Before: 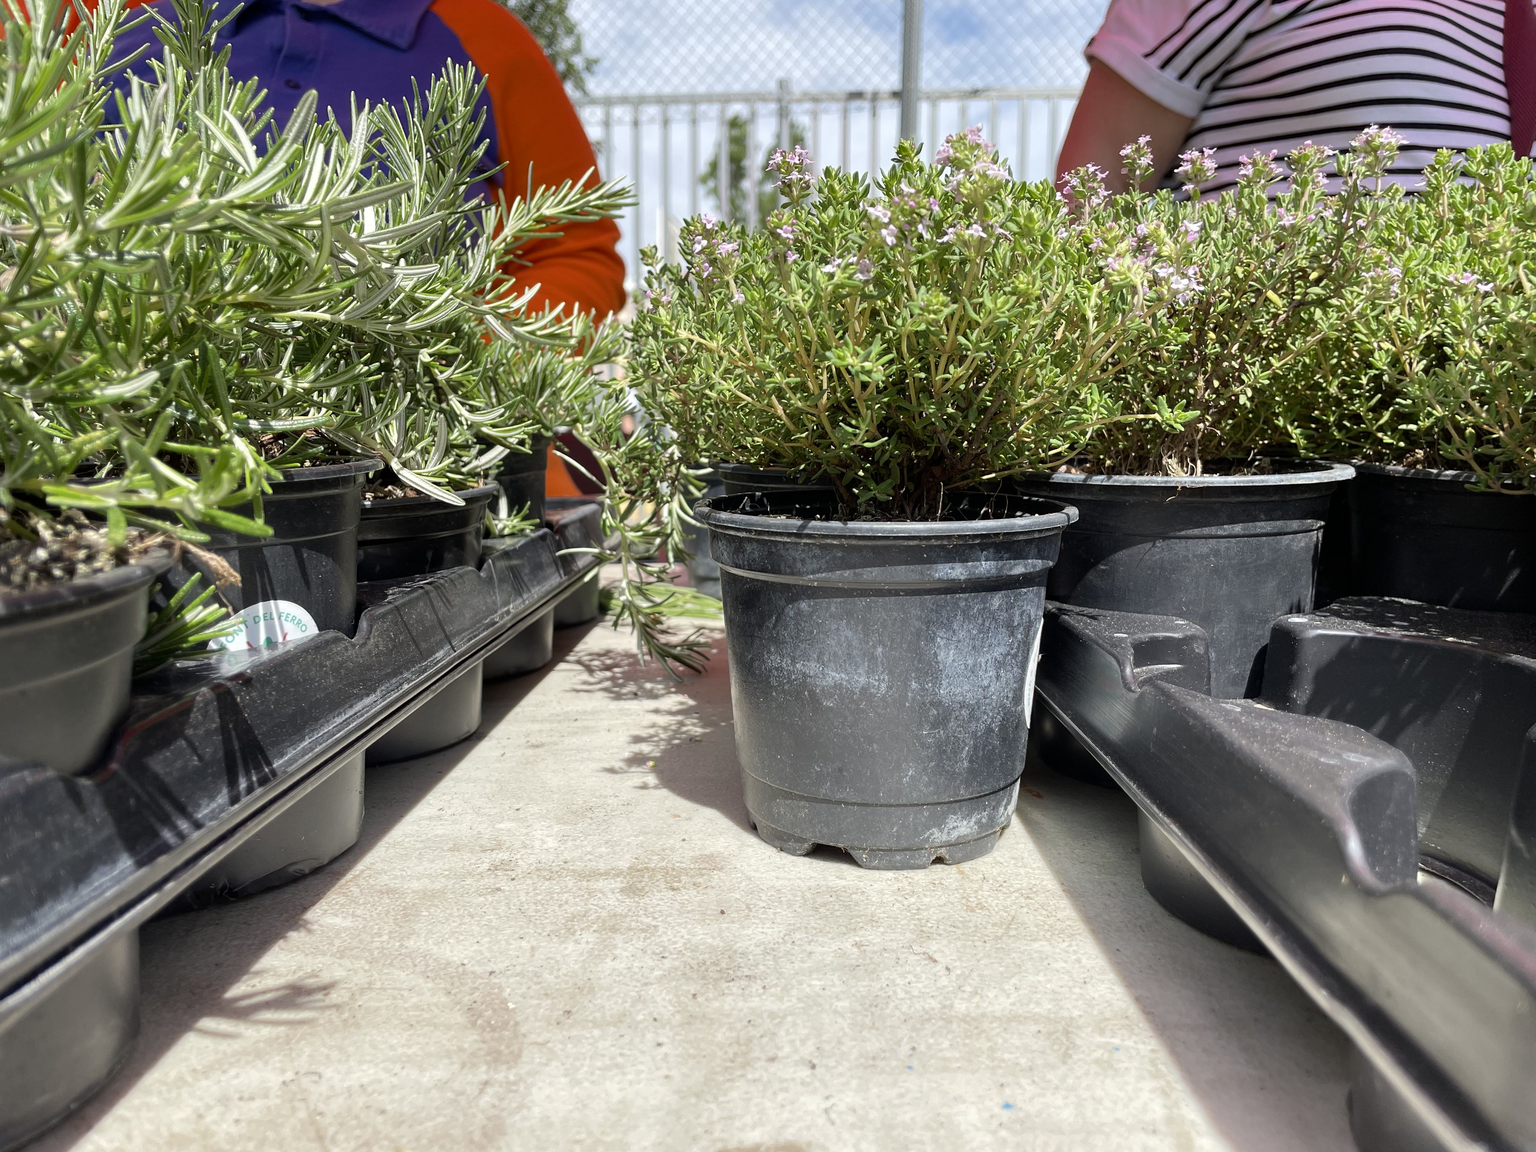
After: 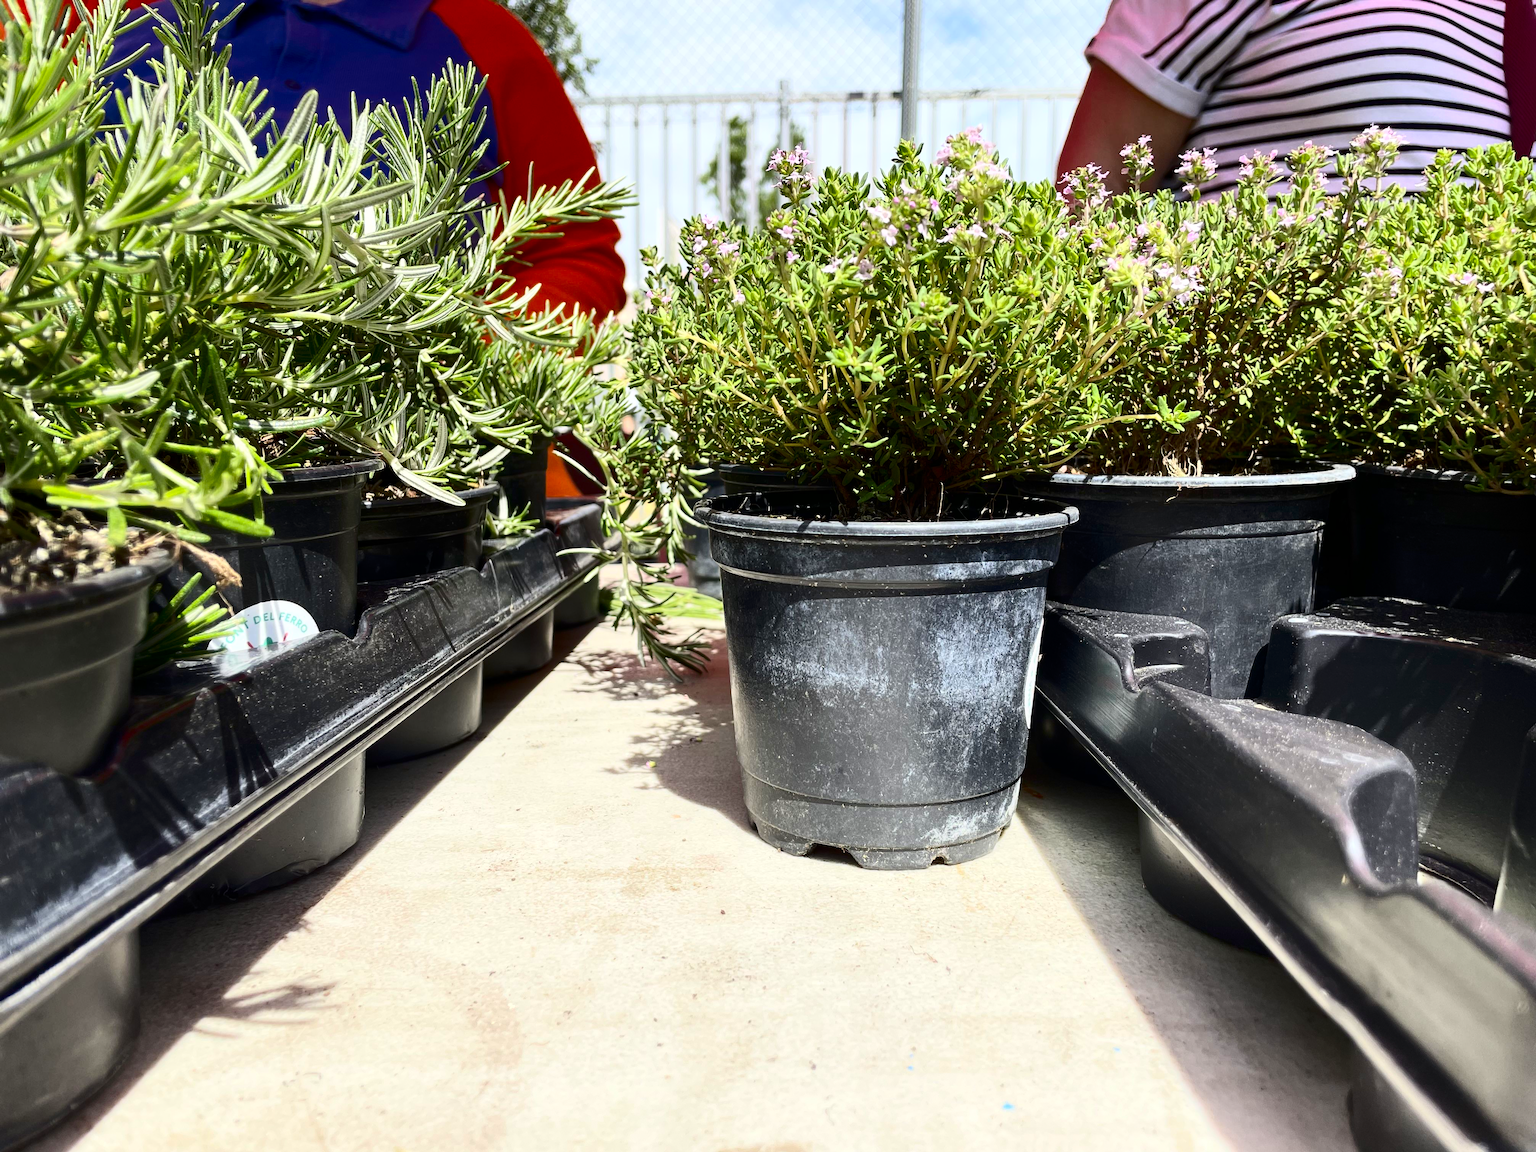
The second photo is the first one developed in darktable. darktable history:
levels: mode automatic, black 0.023%, white 99.97%, levels [0.062, 0.494, 0.925]
contrast brightness saturation: contrast 0.4, brightness 0.05, saturation 0.25
color balance rgb: perceptual saturation grading › global saturation 10%, global vibrance 10%
